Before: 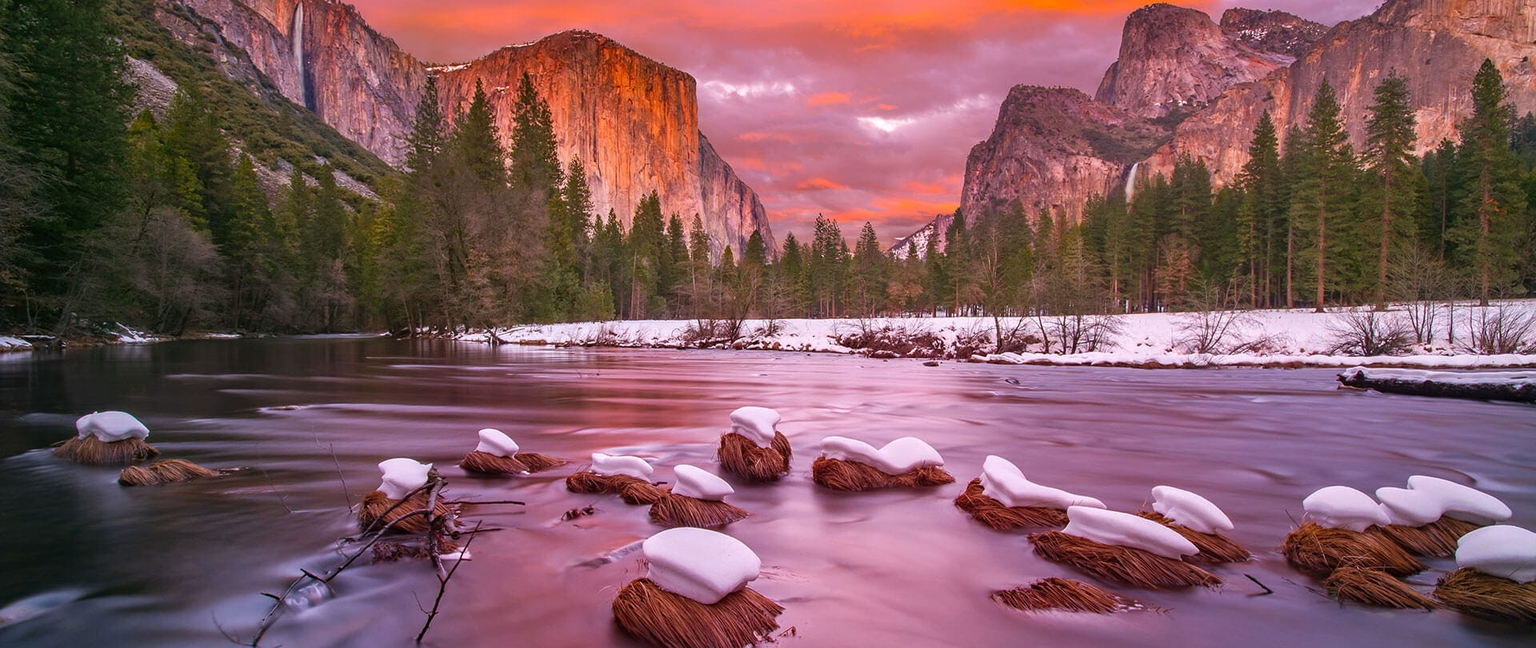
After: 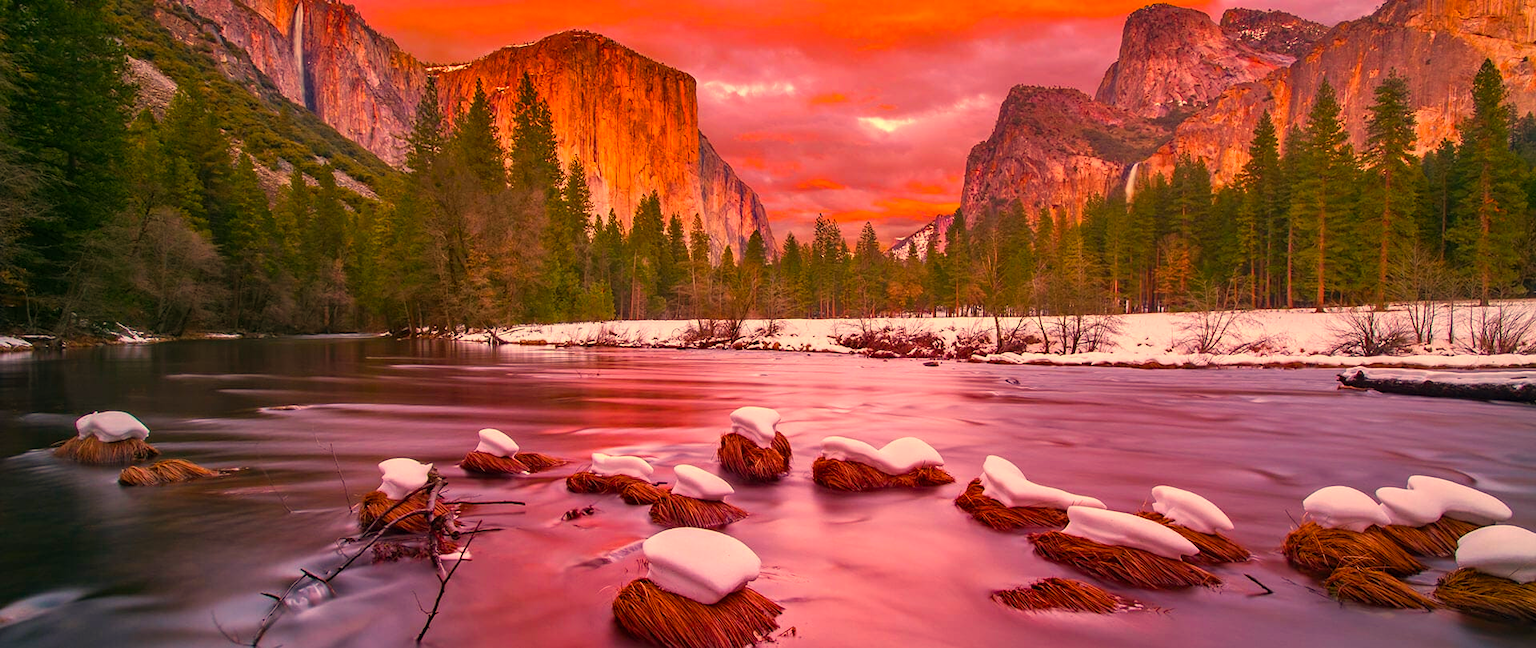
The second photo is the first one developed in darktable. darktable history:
white balance: red 1.138, green 0.996, blue 0.812
color balance rgb: perceptual saturation grading › global saturation 40%, global vibrance 15%
